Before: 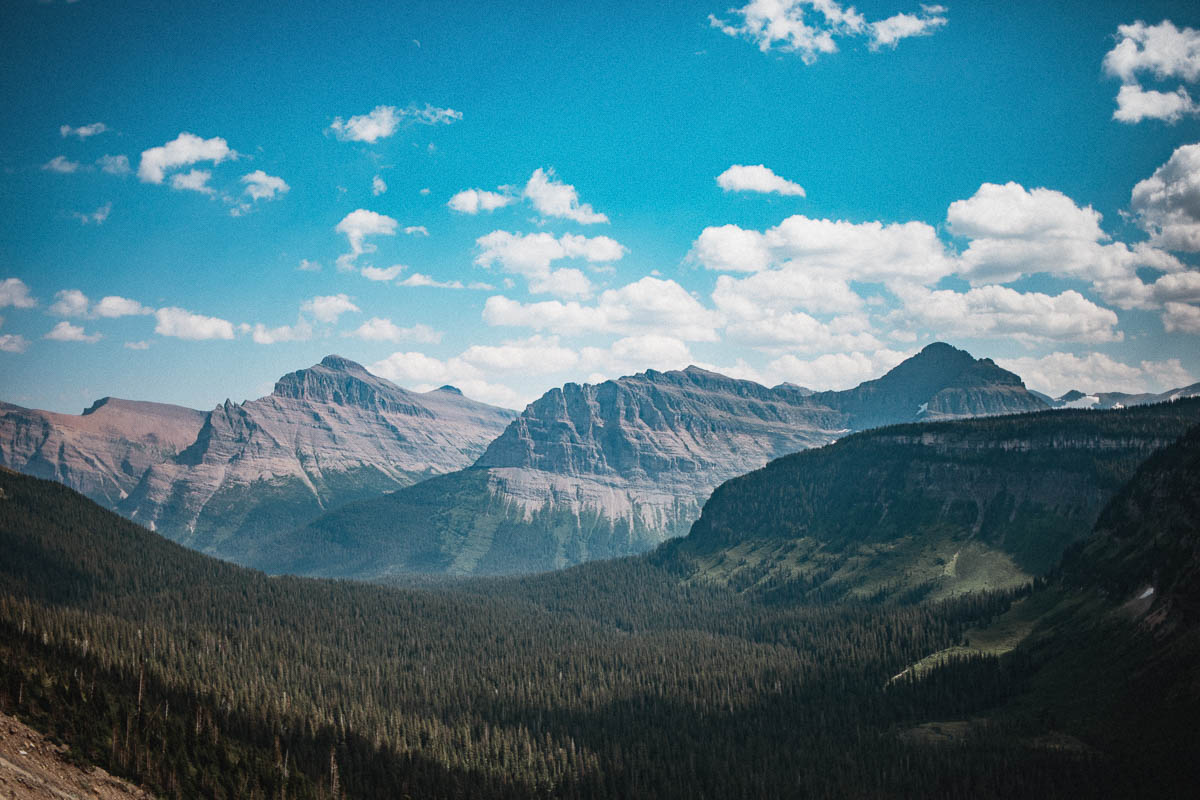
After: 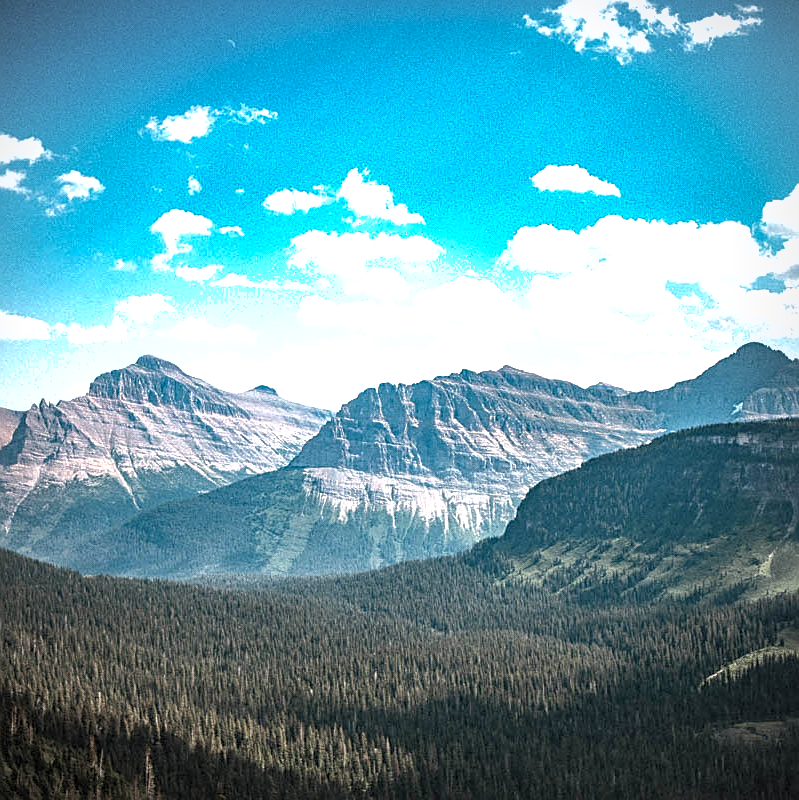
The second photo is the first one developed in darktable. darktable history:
local contrast: detail 130%
sharpen: on, module defaults
shadows and highlights: on, module defaults
exposure: exposure 0.648 EV, compensate highlight preservation false
crop: left 15.419%, right 17.914%
vignetting: fall-off radius 81.94%
tone equalizer: -8 EV -0.417 EV, -7 EV -0.389 EV, -6 EV -0.333 EV, -5 EV -0.222 EV, -3 EV 0.222 EV, -2 EV 0.333 EV, -1 EV 0.389 EV, +0 EV 0.417 EV, edges refinement/feathering 500, mask exposure compensation -1.57 EV, preserve details no
